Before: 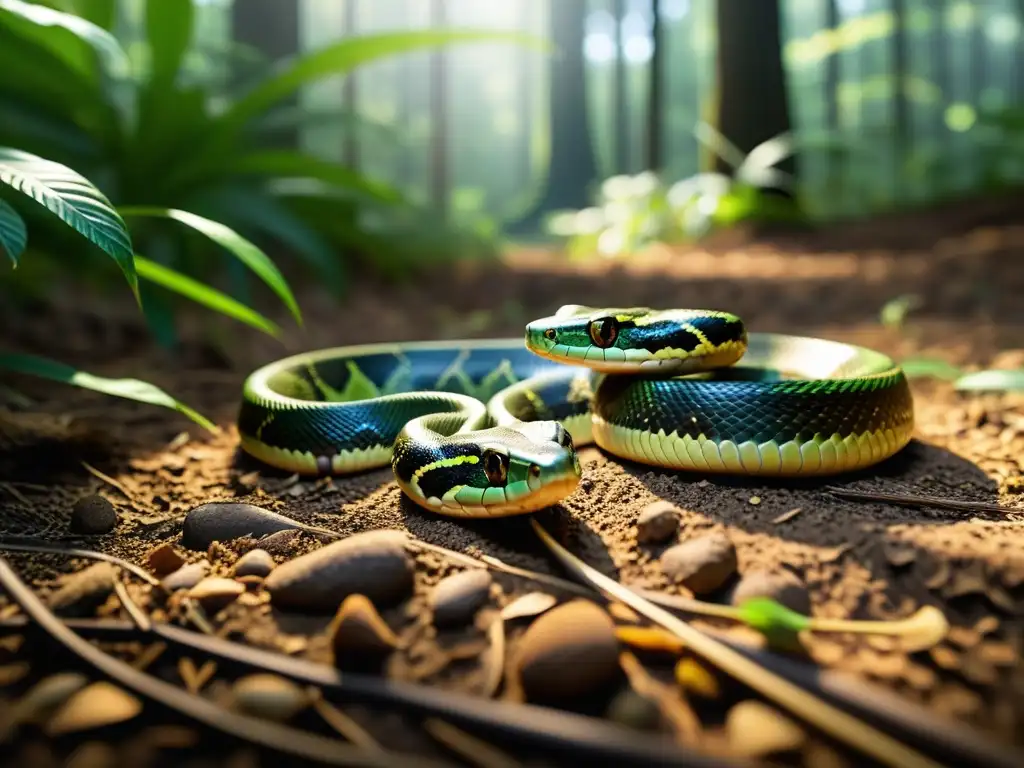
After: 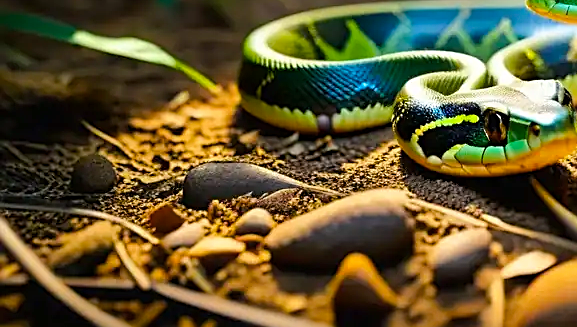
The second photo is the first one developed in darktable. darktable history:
crop: top 44.483%, right 43.593%, bottom 12.892%
color balance rgb: perceptual saturation grading › global saturation 25%, perceptual brilliance grading › mid-tones 10%, perceptual brilliance grading › shadows 15%, global vibrance 20%
sharpen: on, module defaults
